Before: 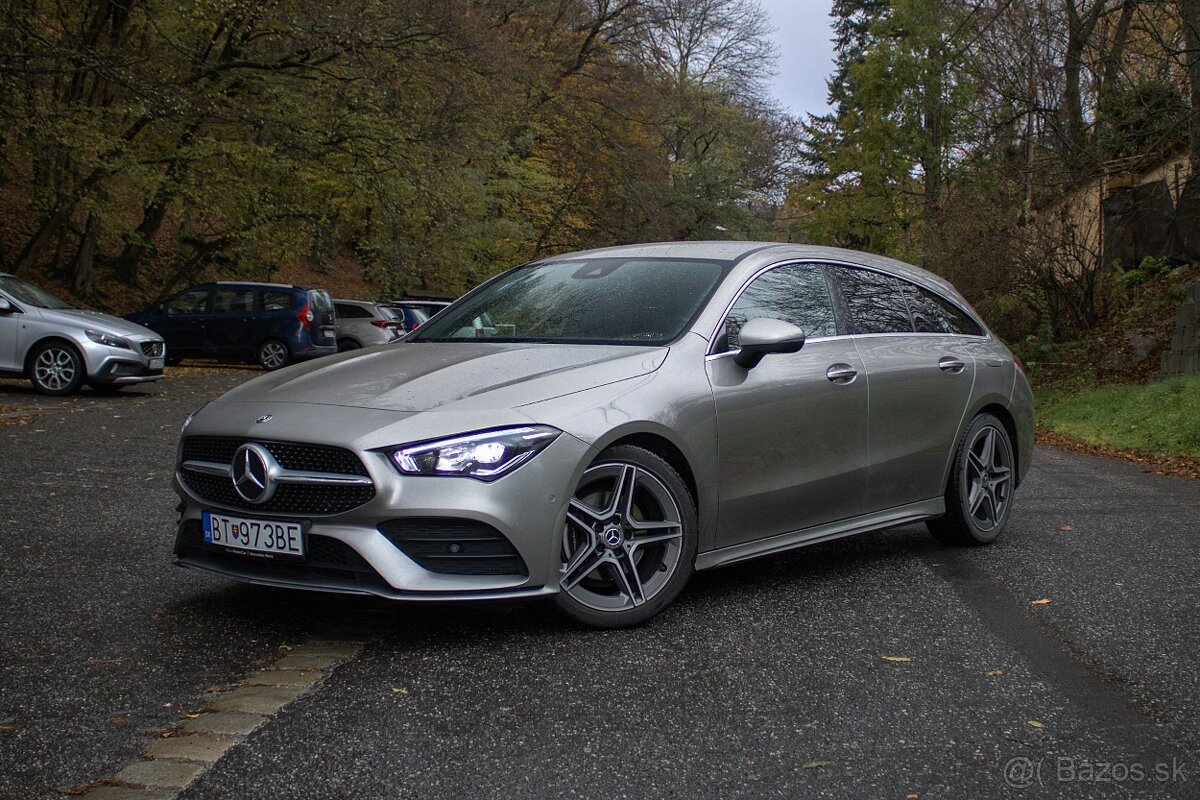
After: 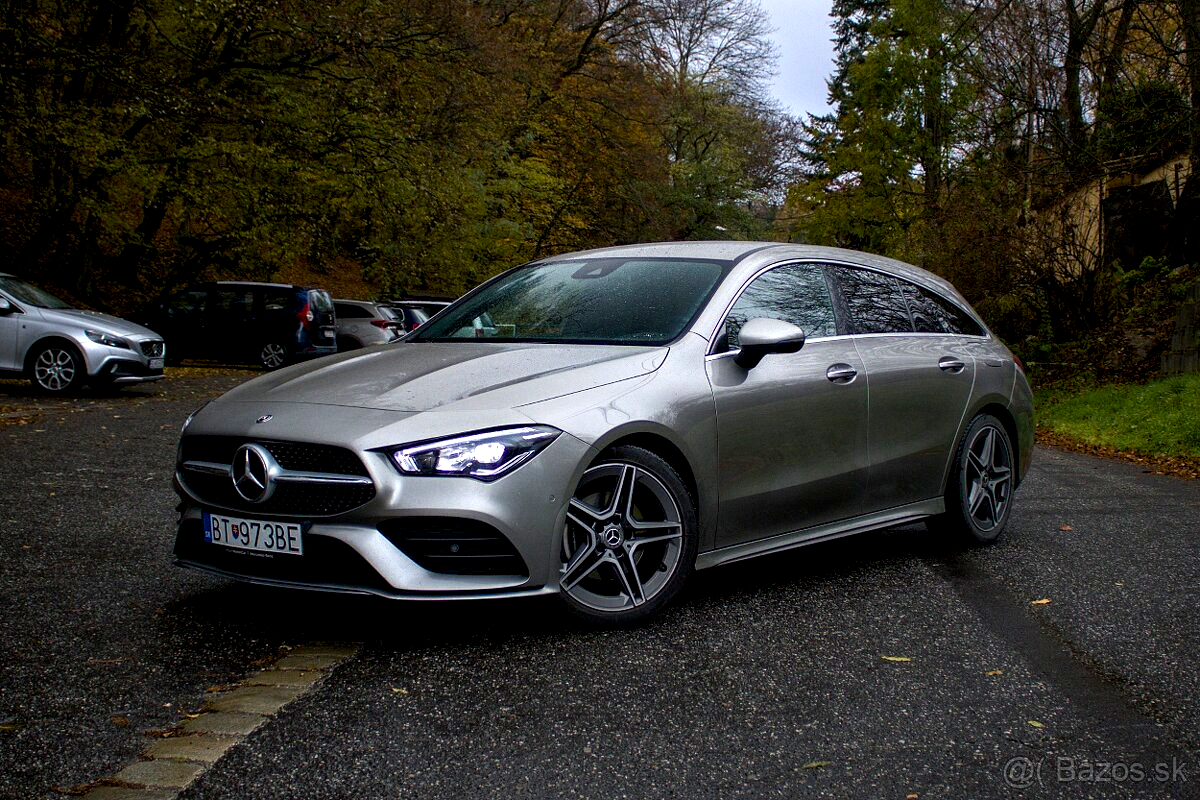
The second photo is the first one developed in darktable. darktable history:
grain: coarseness 0.09 ISO, strength 10%
exposure: black level correction 0.012, compensate highlight preservation false
color balance rgb: shadows lift › luminance -20%, power › hue 72.24°, highlights gain › luminance 15%, global offset › hue 171.6°, perceptual saturation grading › highlights -15%, perceptual saturation grading › shadows 25%, global vibrance 35%, contrast 10%
